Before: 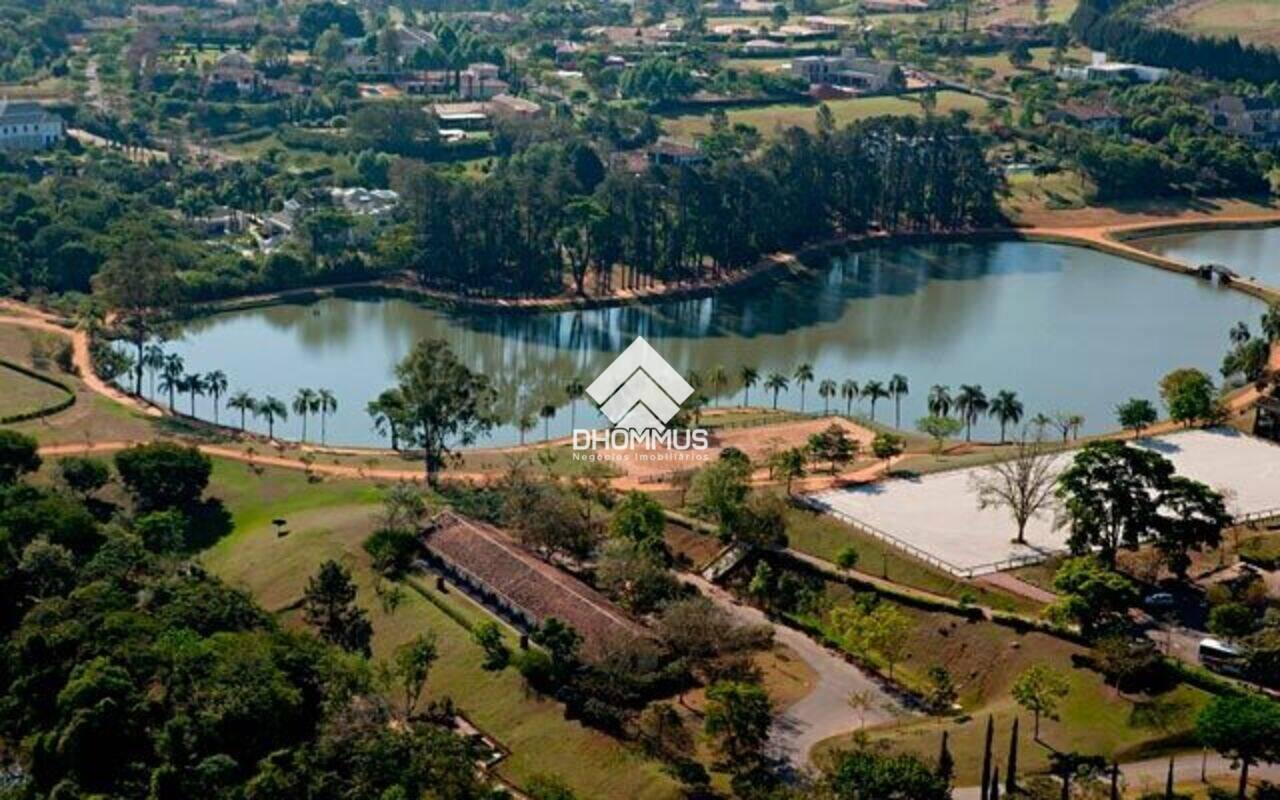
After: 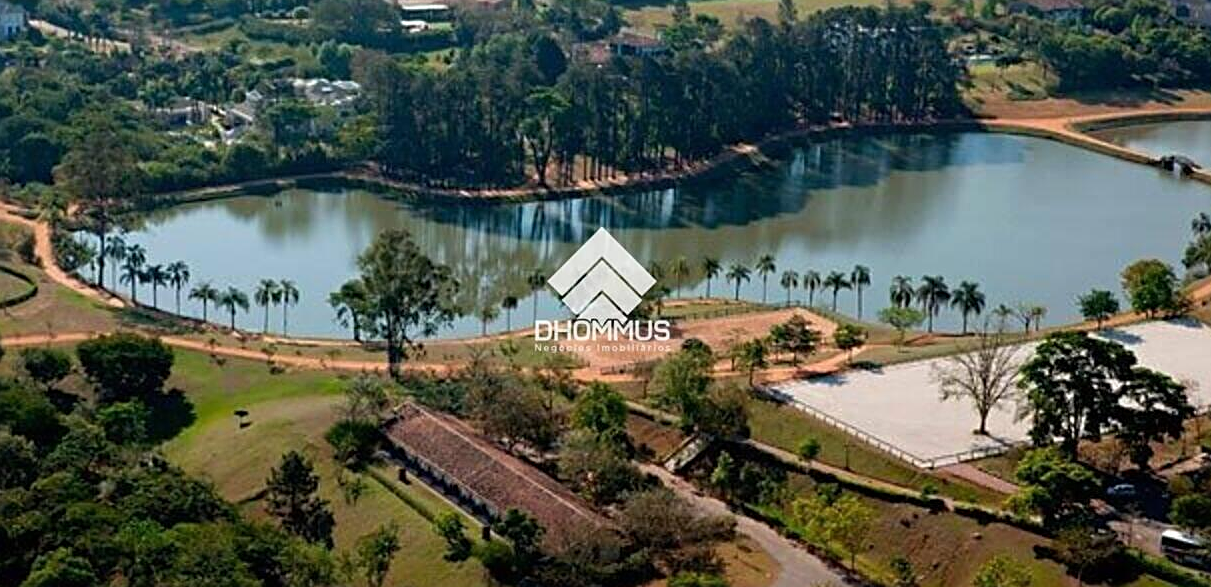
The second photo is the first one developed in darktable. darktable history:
crop and rotate: left 3.01%, top 13.644%, right 2.362%, bottom 12.858%
sharpen: on, module defaults
